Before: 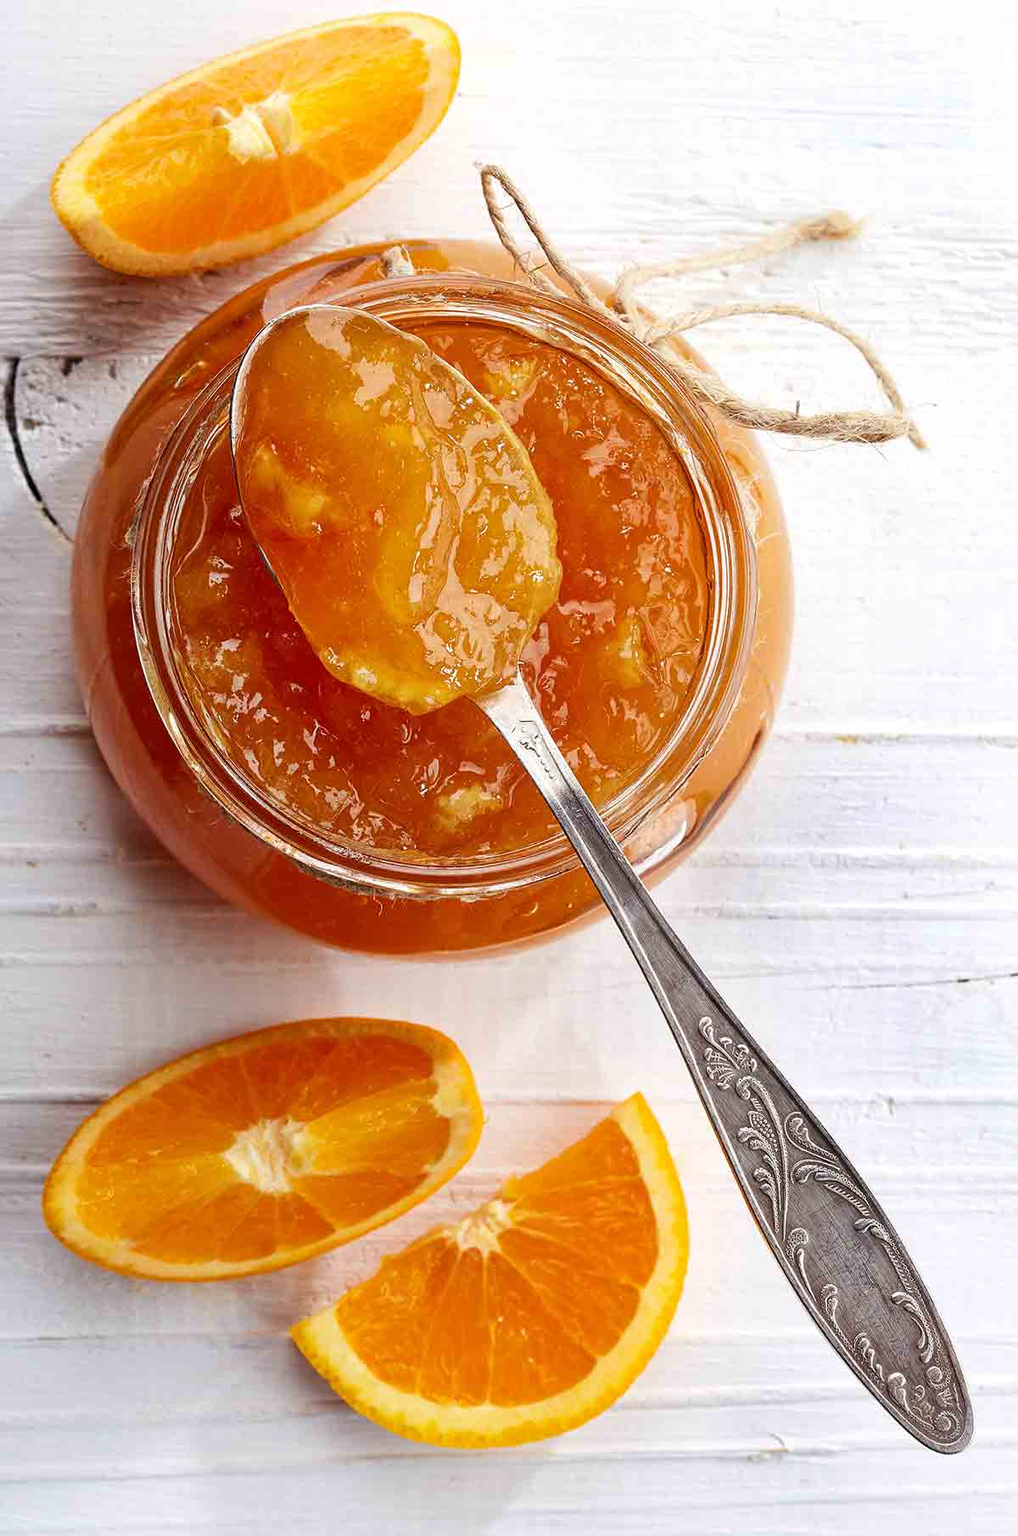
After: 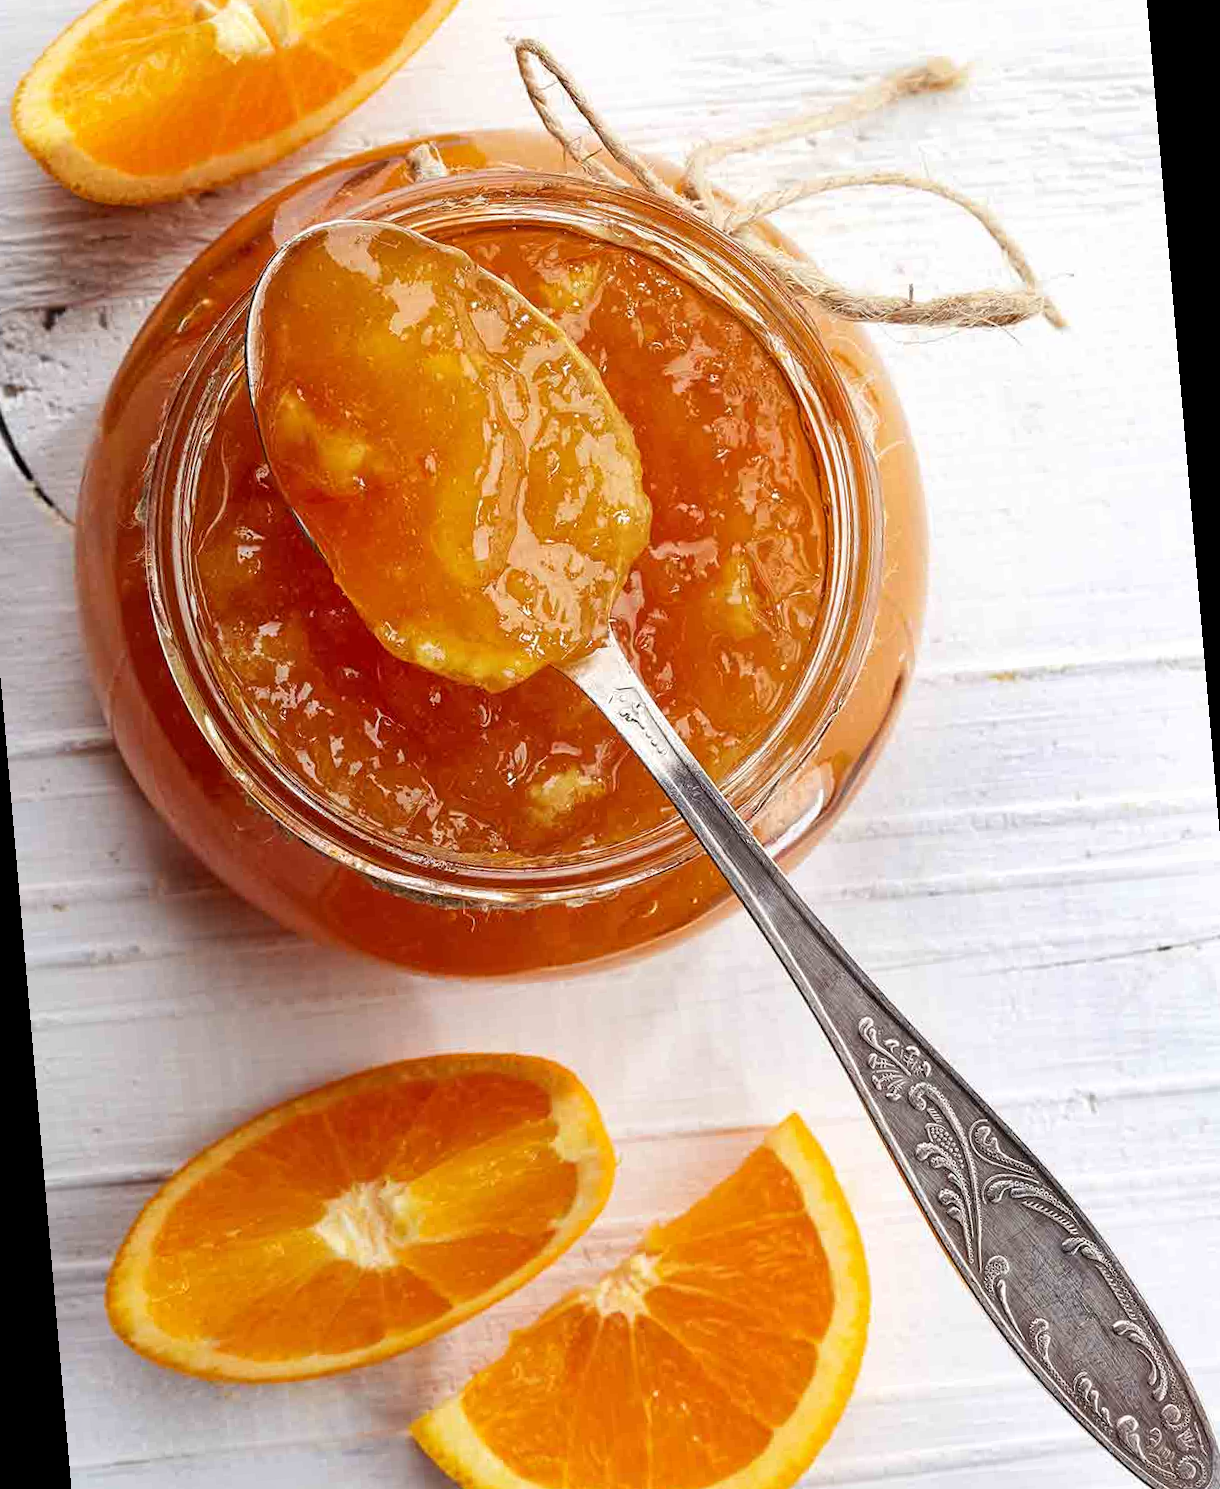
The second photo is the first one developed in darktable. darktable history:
rotate and perspective: rotation -5°, crop left 0.05, crop right 0.952, crop top 0.11, crop bottom 0.89
tone equalizer: on, module defaults
exposure: compensate highlight preservation false
